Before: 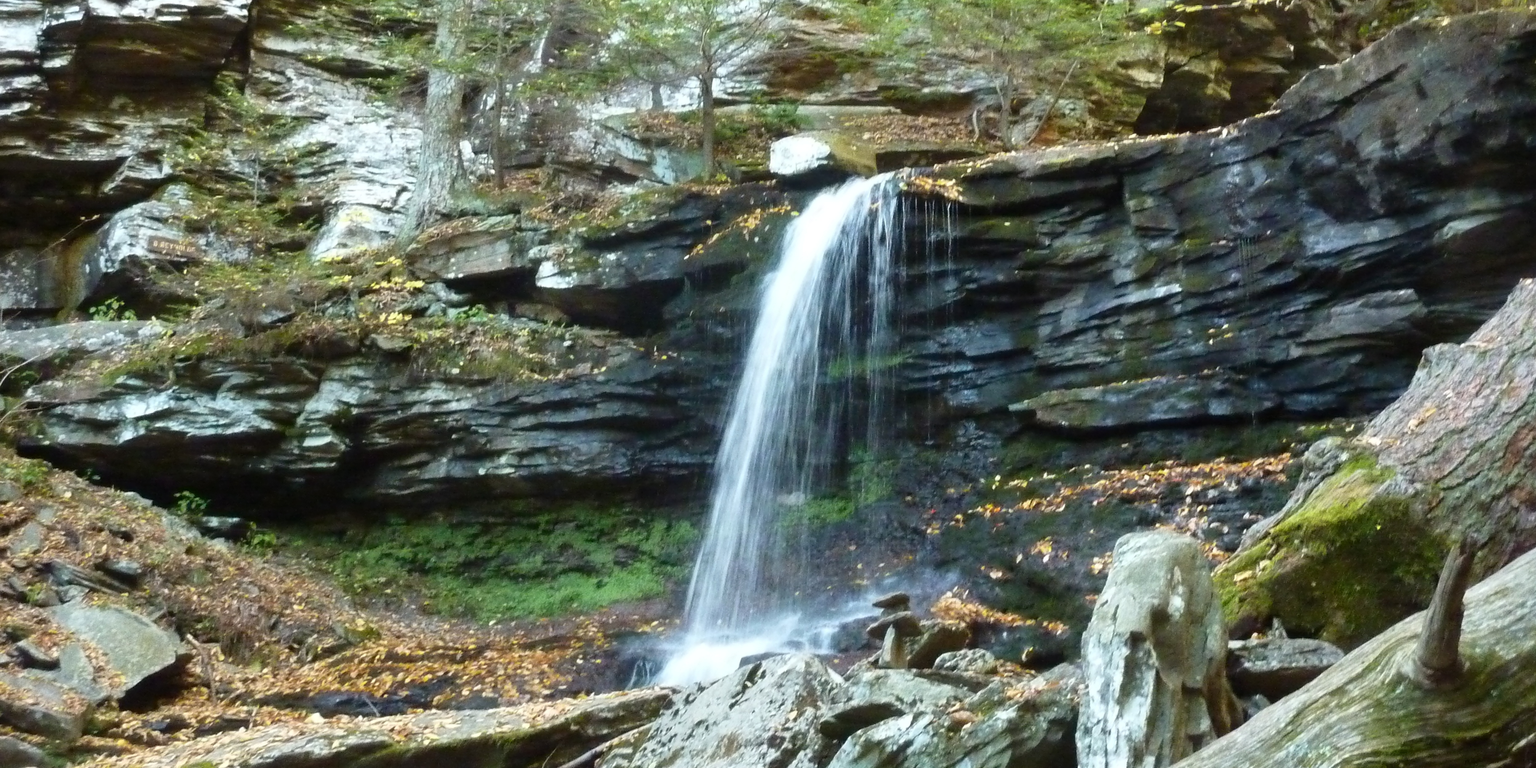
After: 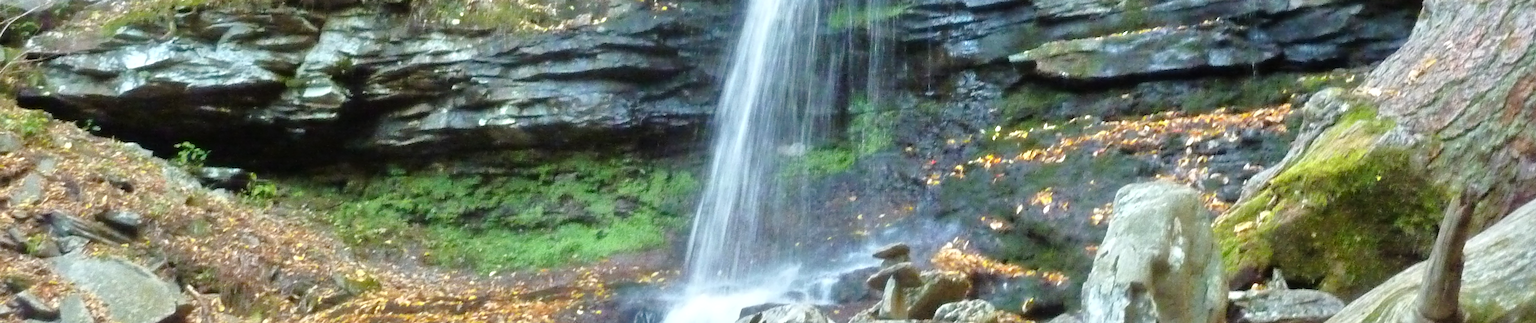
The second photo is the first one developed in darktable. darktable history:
tone equalizer: -7 EV 0.15 EV, -6 EV 0.6 EV, -5 EV 1.15 EV, -4 EV 1.33 EV, -3 EV 1.15 EV, -2 EV 0.6 EV, -1 EV 0.15 EV, mask exposure compensation -0.5 EV
crop: top 45.551%, bottom 12.262%
